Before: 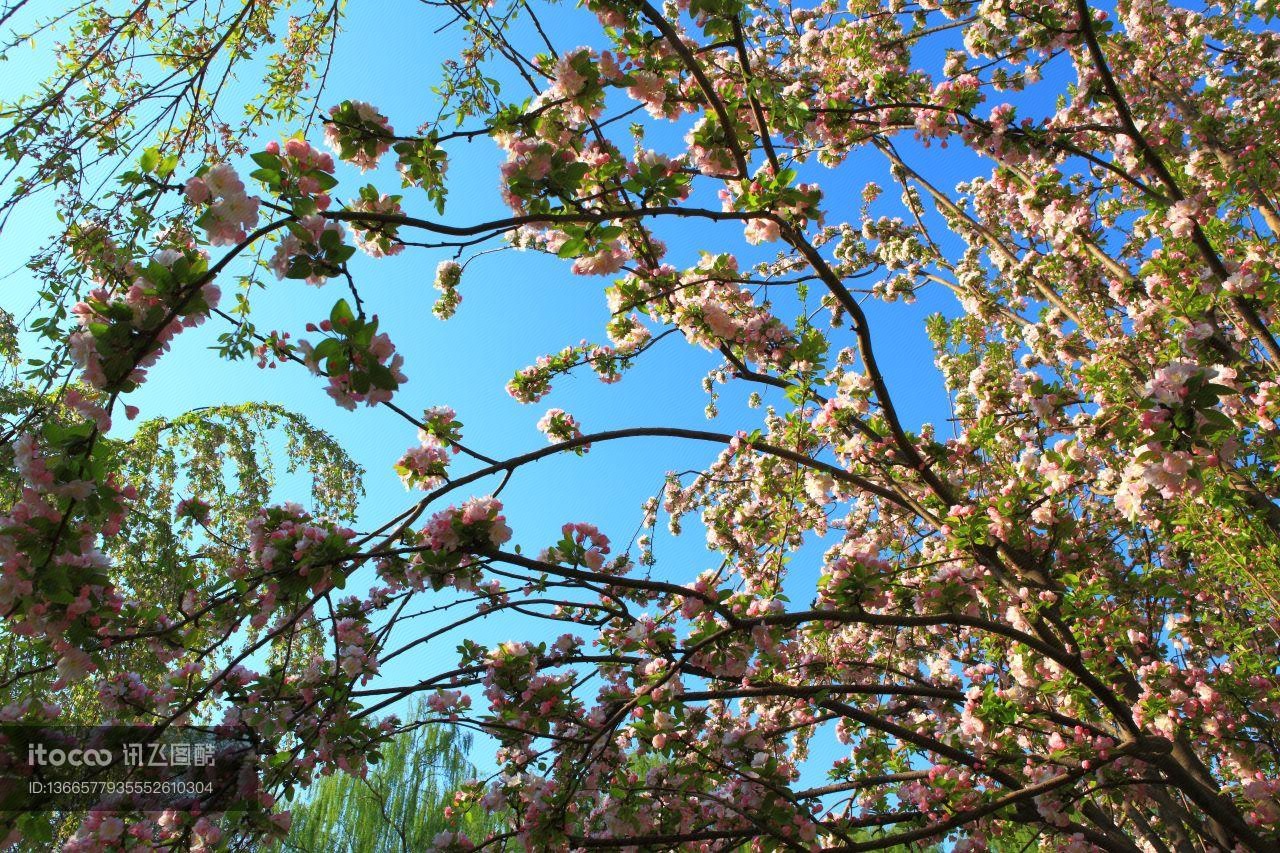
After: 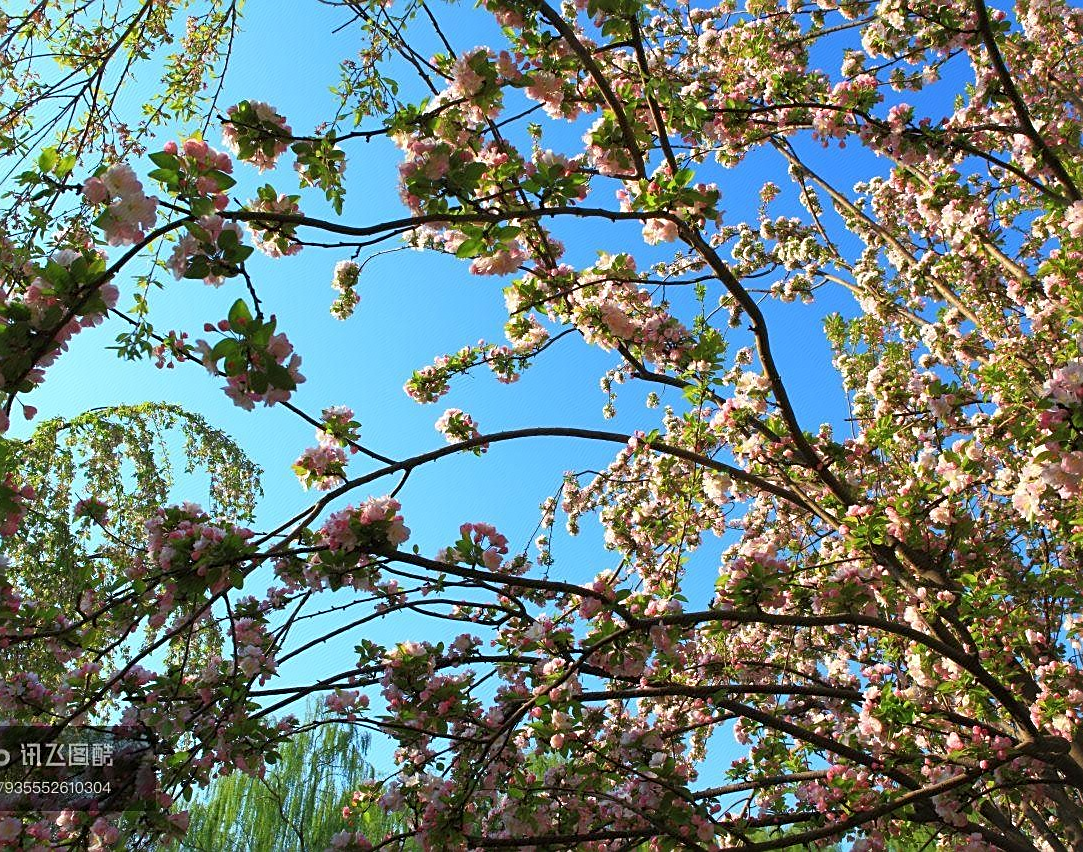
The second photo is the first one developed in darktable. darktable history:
sharpen: on, module defaults
crop: left 7.977%, right 7.395%
